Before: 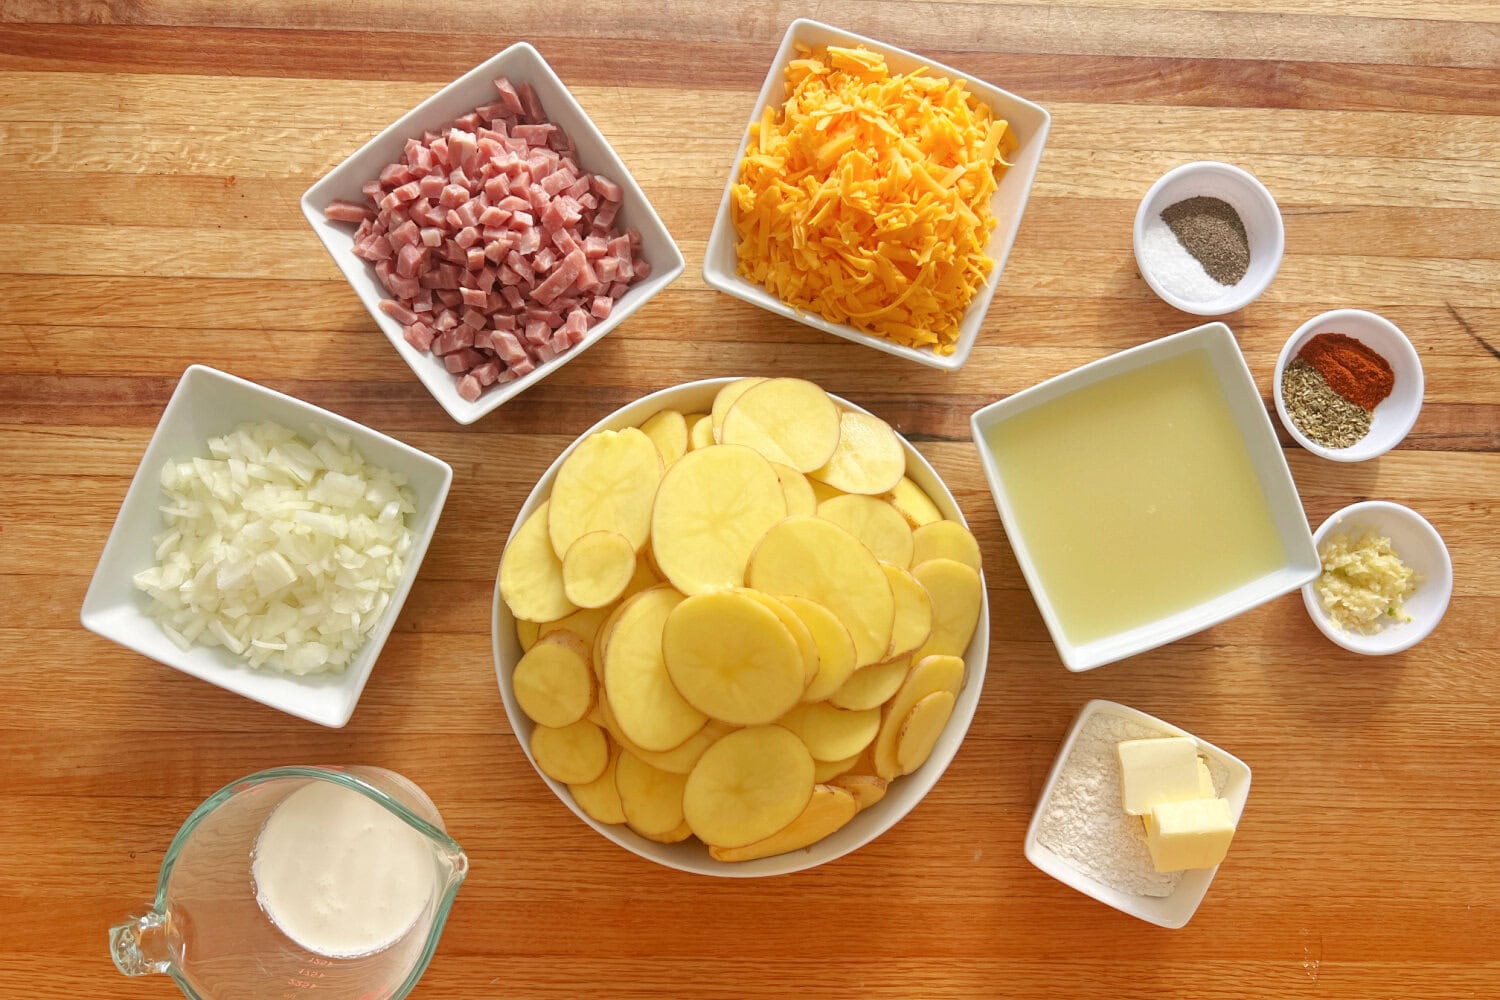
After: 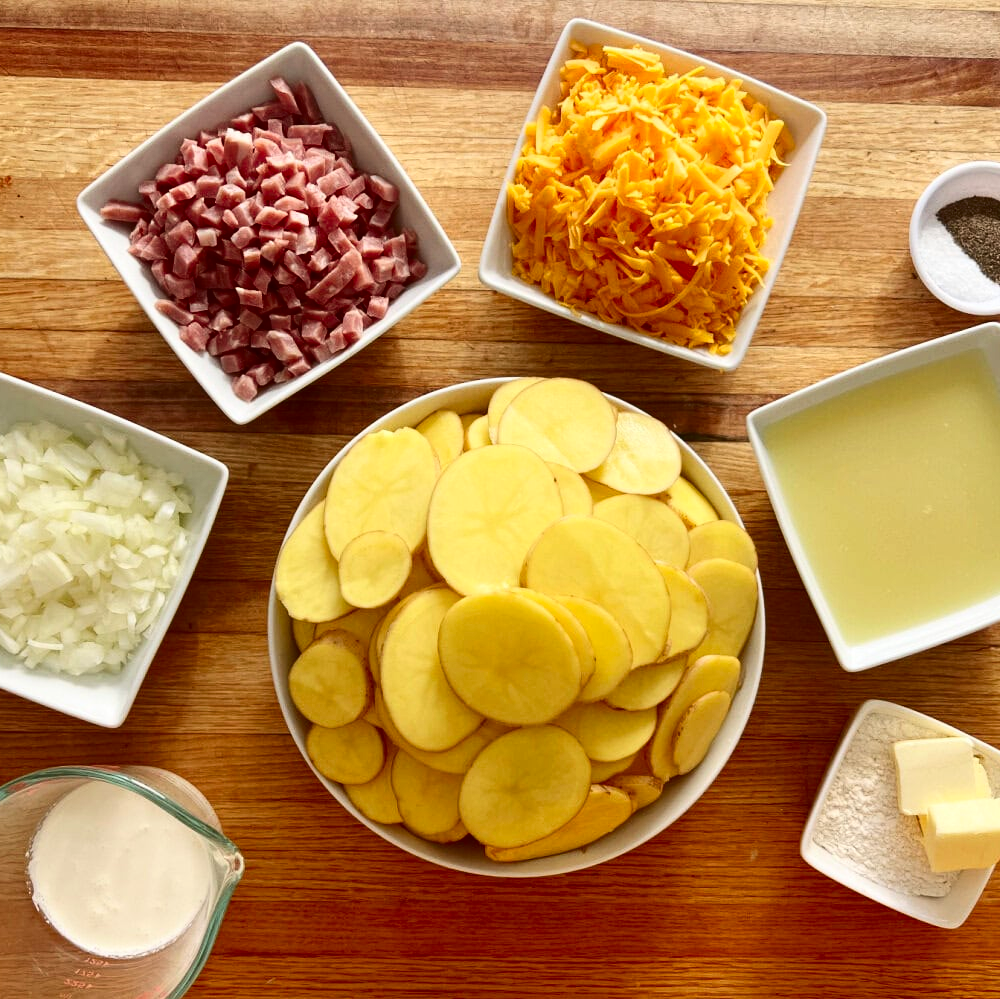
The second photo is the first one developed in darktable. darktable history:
crop and rotate: left 15.058%, right 18.222%
contrast brightness saturation: contrast 0.243, brightness -0.224, saturation 0.15
